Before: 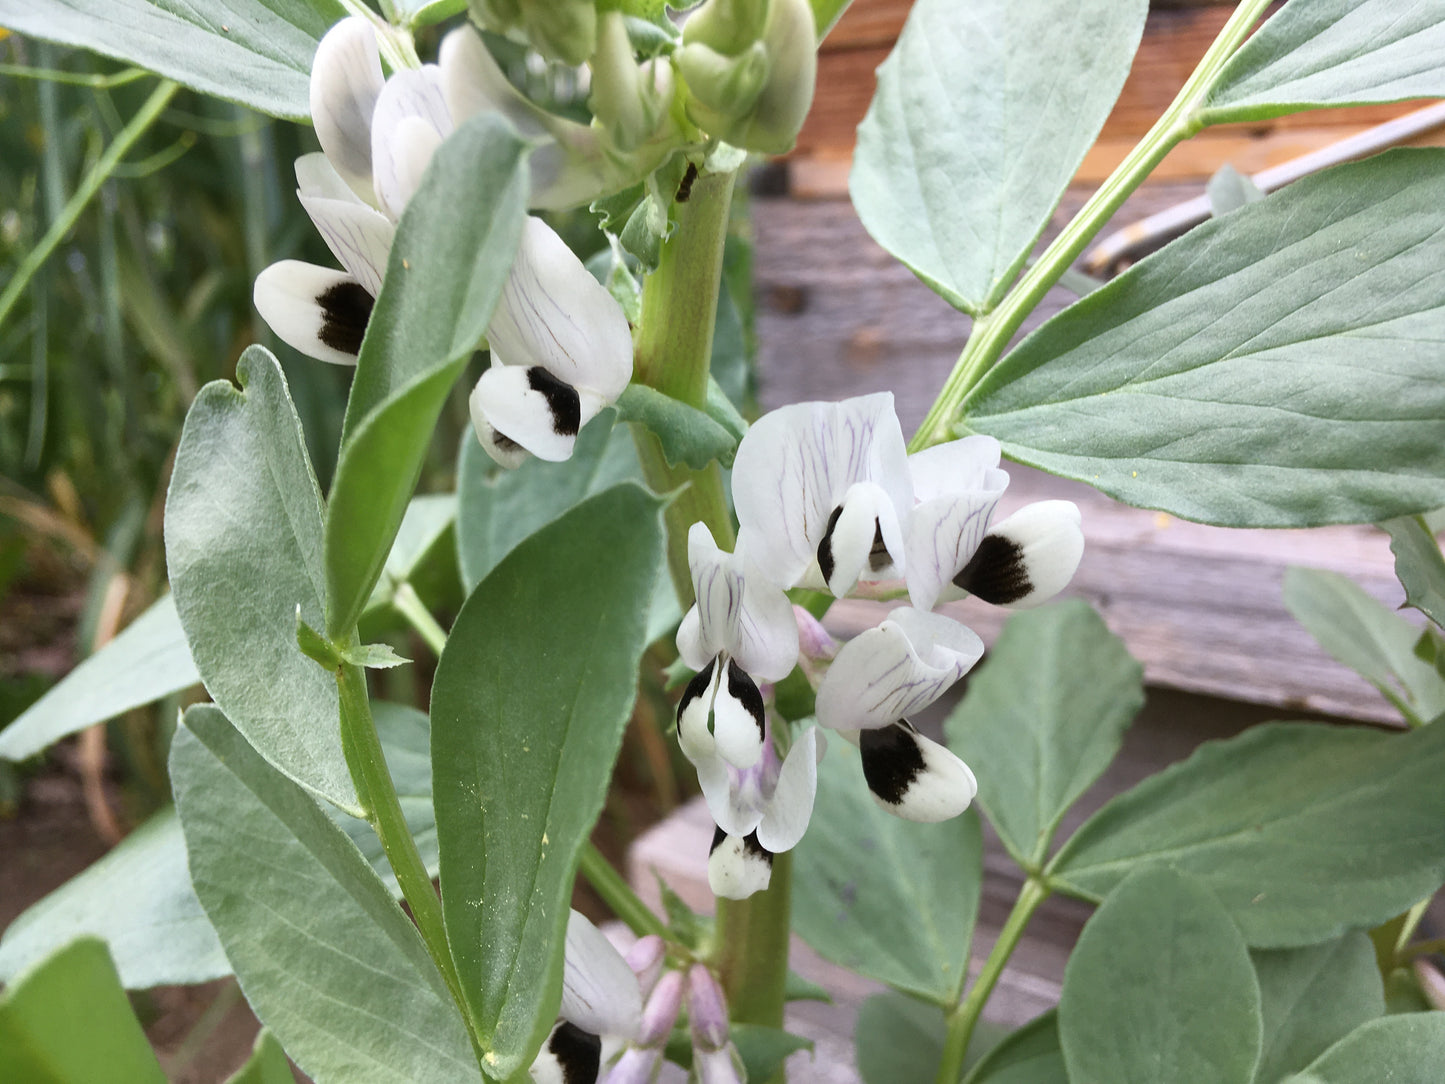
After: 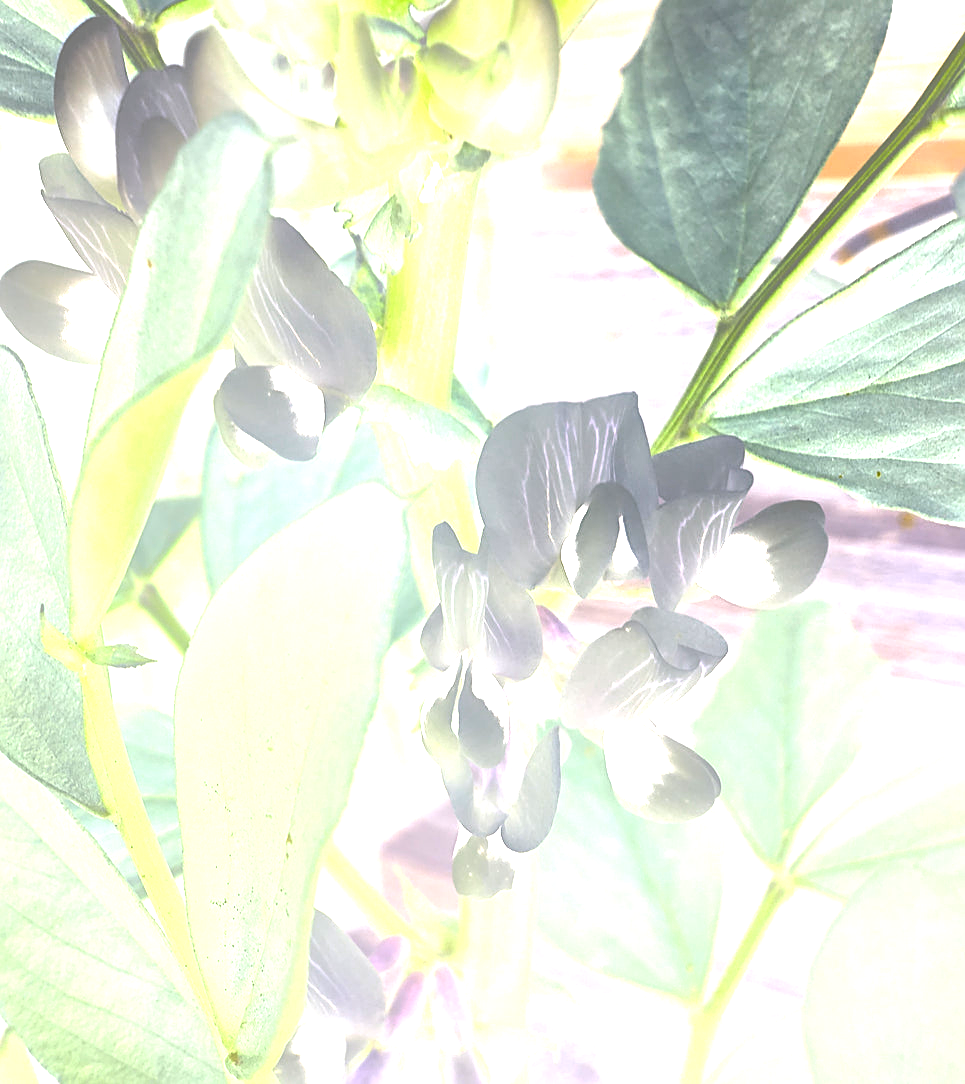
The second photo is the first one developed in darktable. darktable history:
crop and rotate: left 17.732%, right 15.423%
sharpen: radius 1.967
white balance: emerald 1
bloom: size 25%, threshold 5%, strength 90%
exposure: black level correction 0, exposure 1.45 EV, compensate exposure bias true, compensate highlight preservation false
